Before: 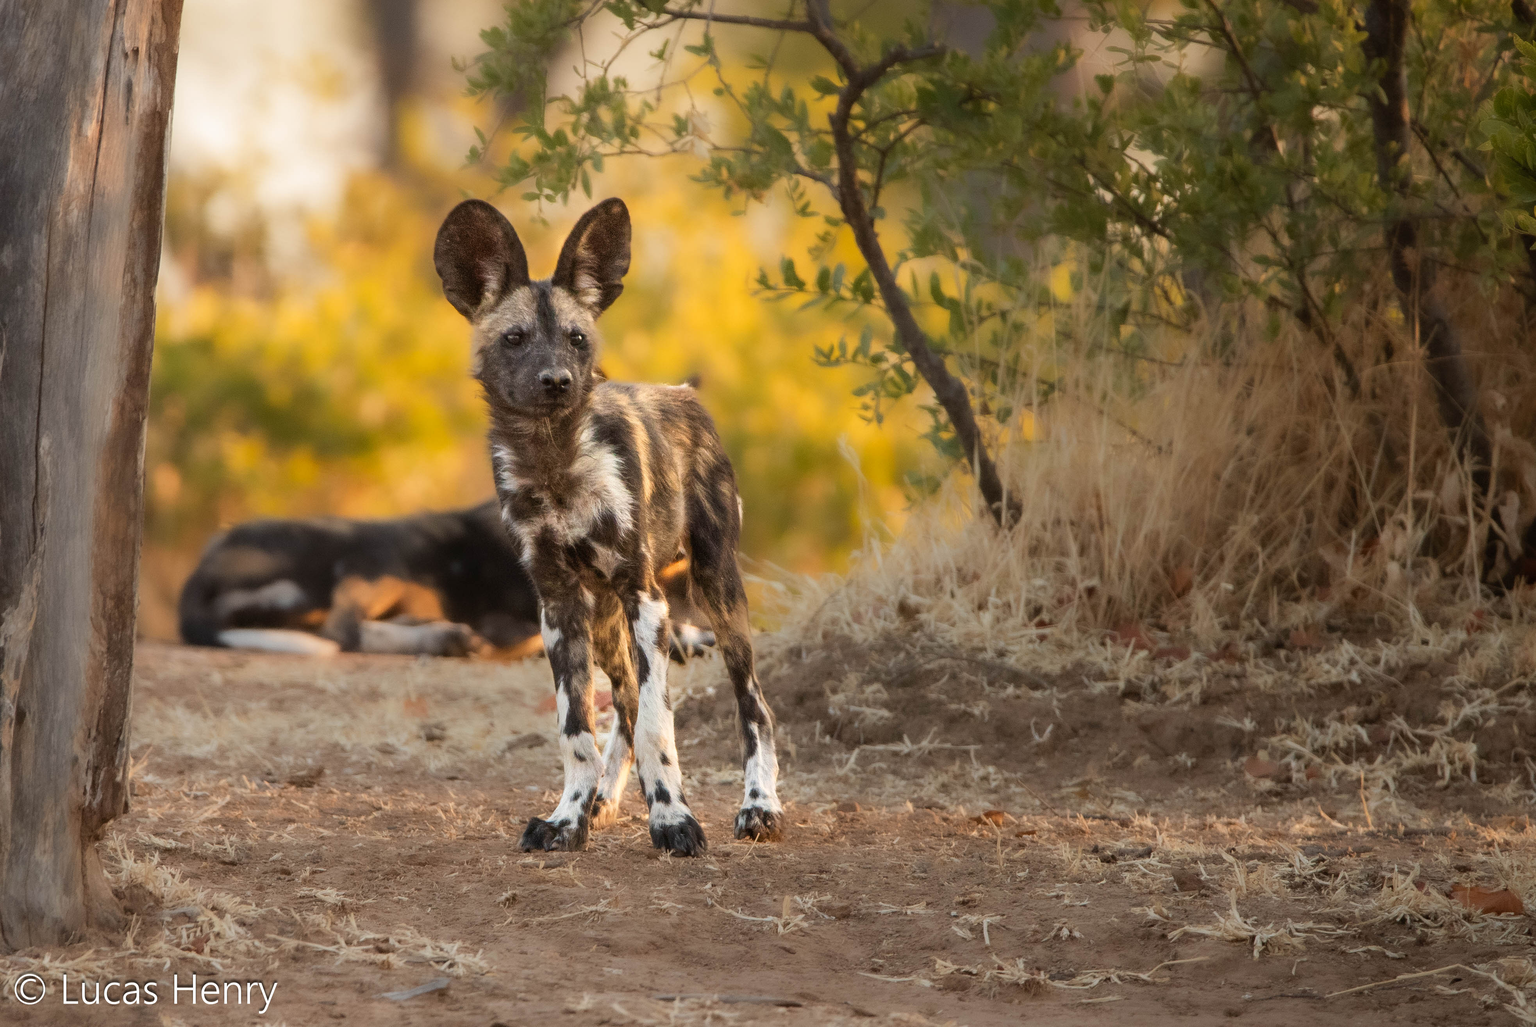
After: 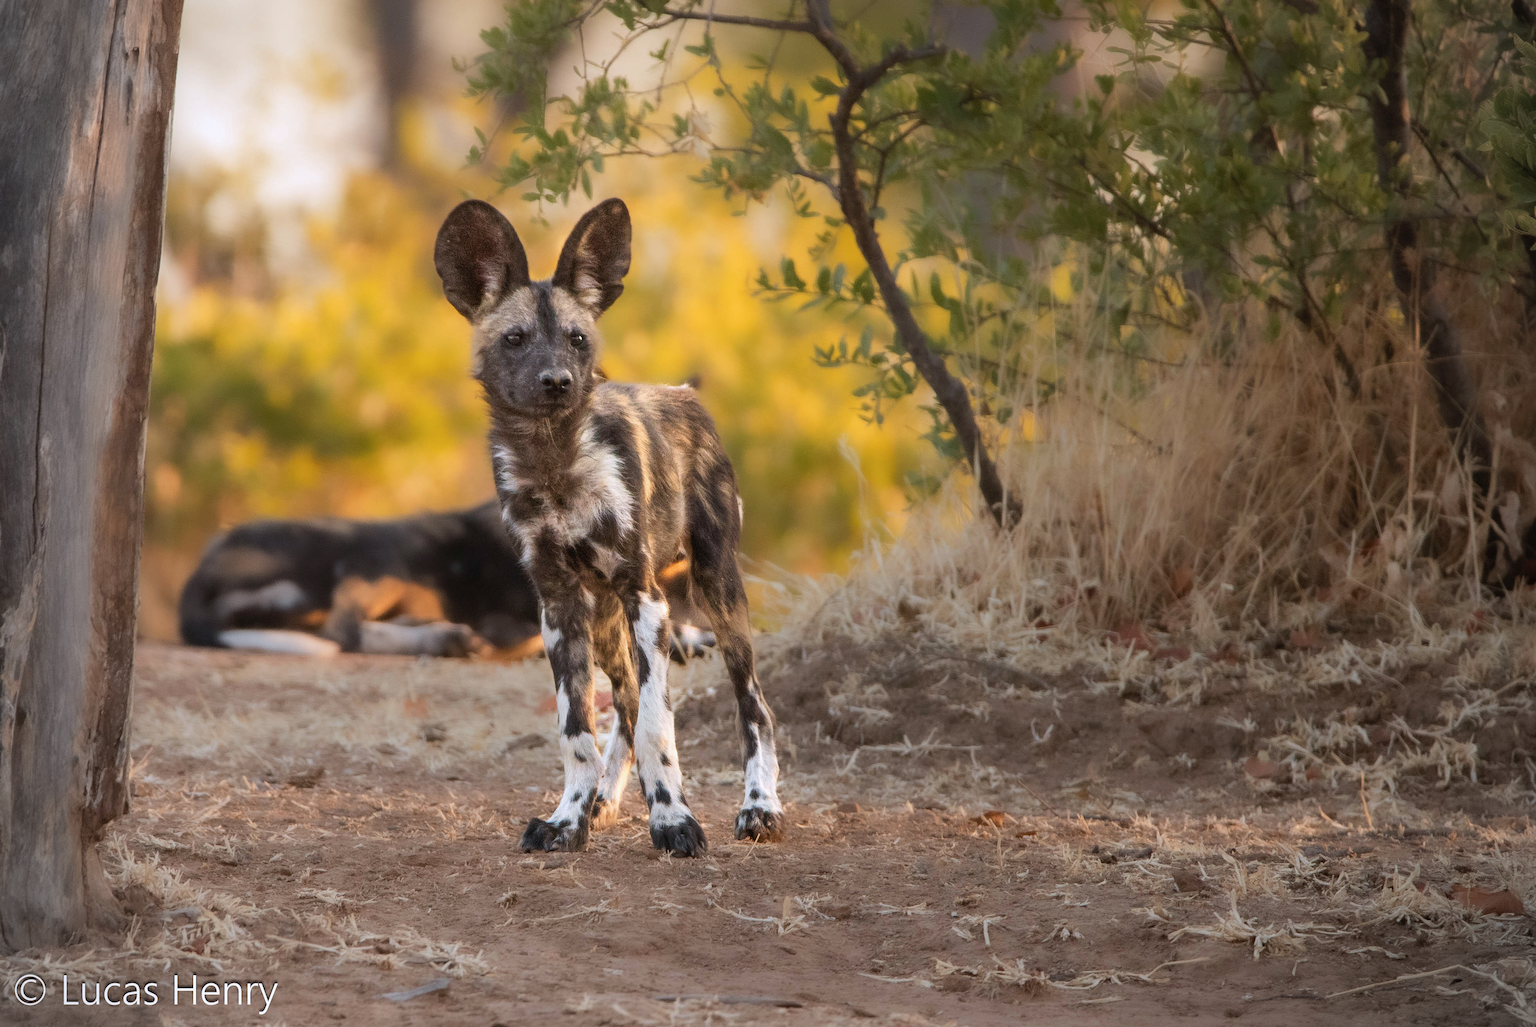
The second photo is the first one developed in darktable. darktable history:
vignetting: brightness -0.273, center (0, 0.007), dithering 16-bit output, unbound false
color calibration: illuminant as shot in camera, x 0.358, y 0.373, temperature 4628.91 K
shadows and highlights: shadows 24.93, highlights -23.27
